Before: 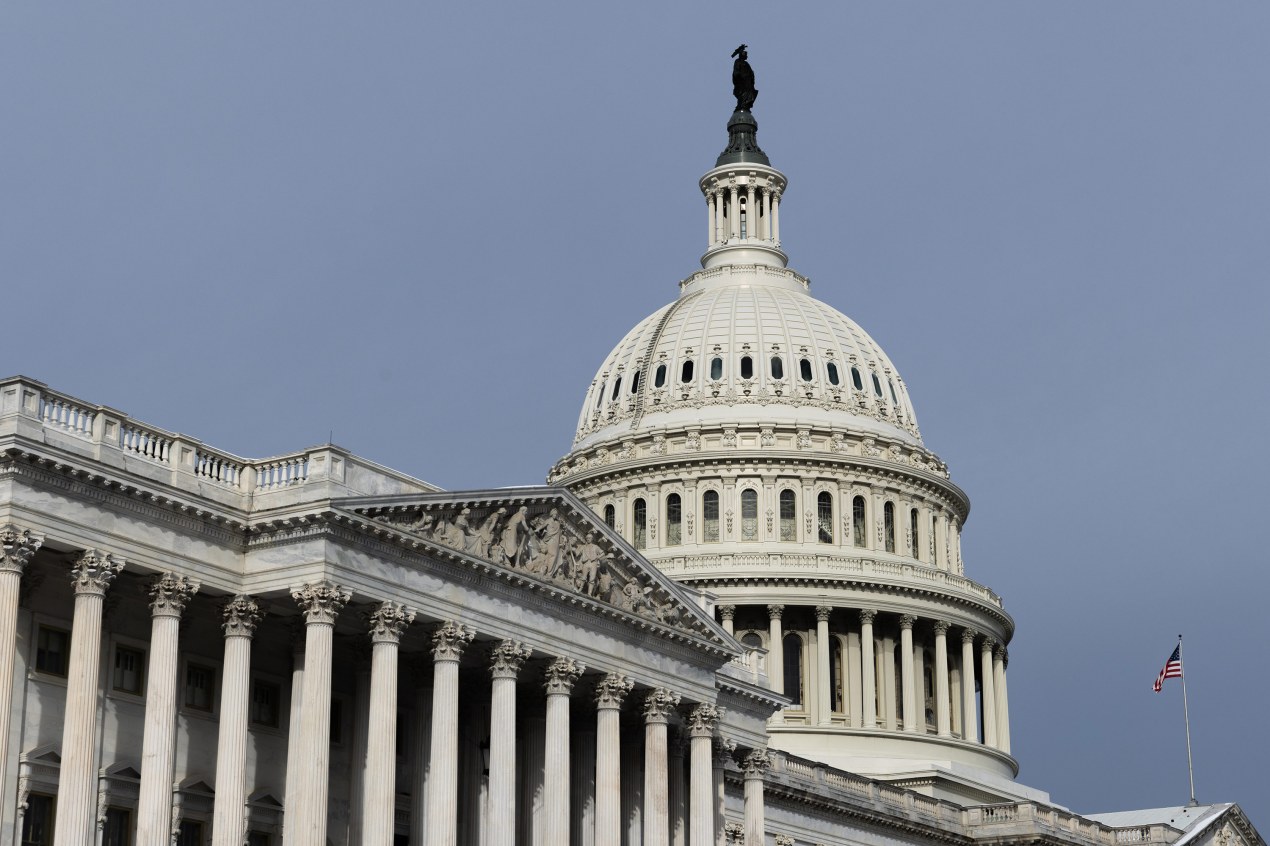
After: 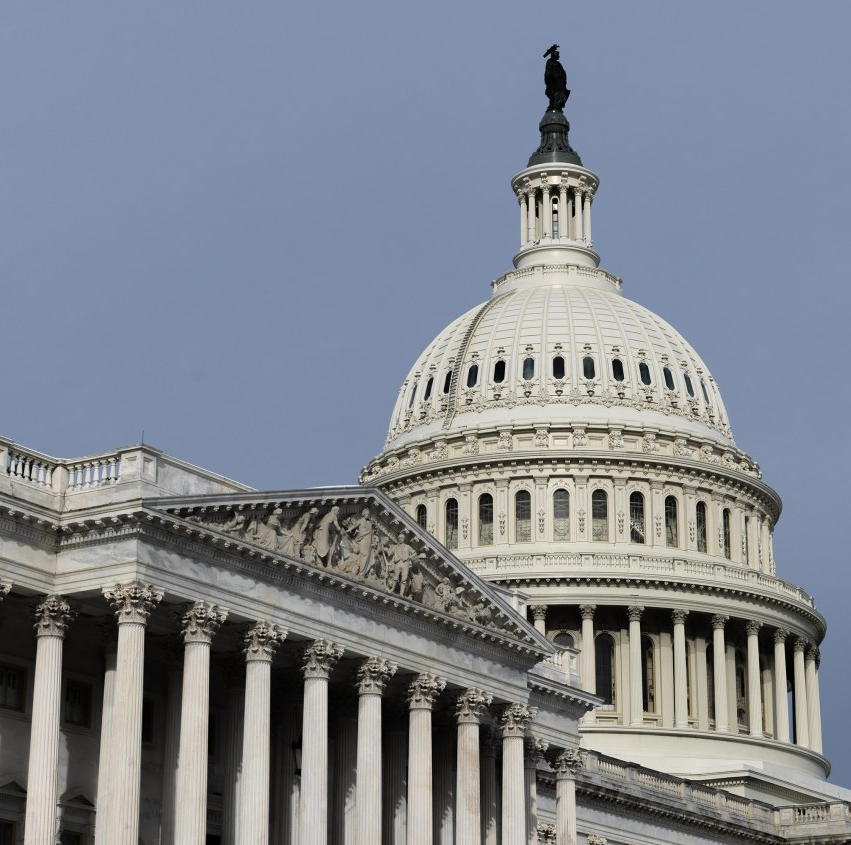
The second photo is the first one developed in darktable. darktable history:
crop and rotate: left 14.836%, right 18.146%
